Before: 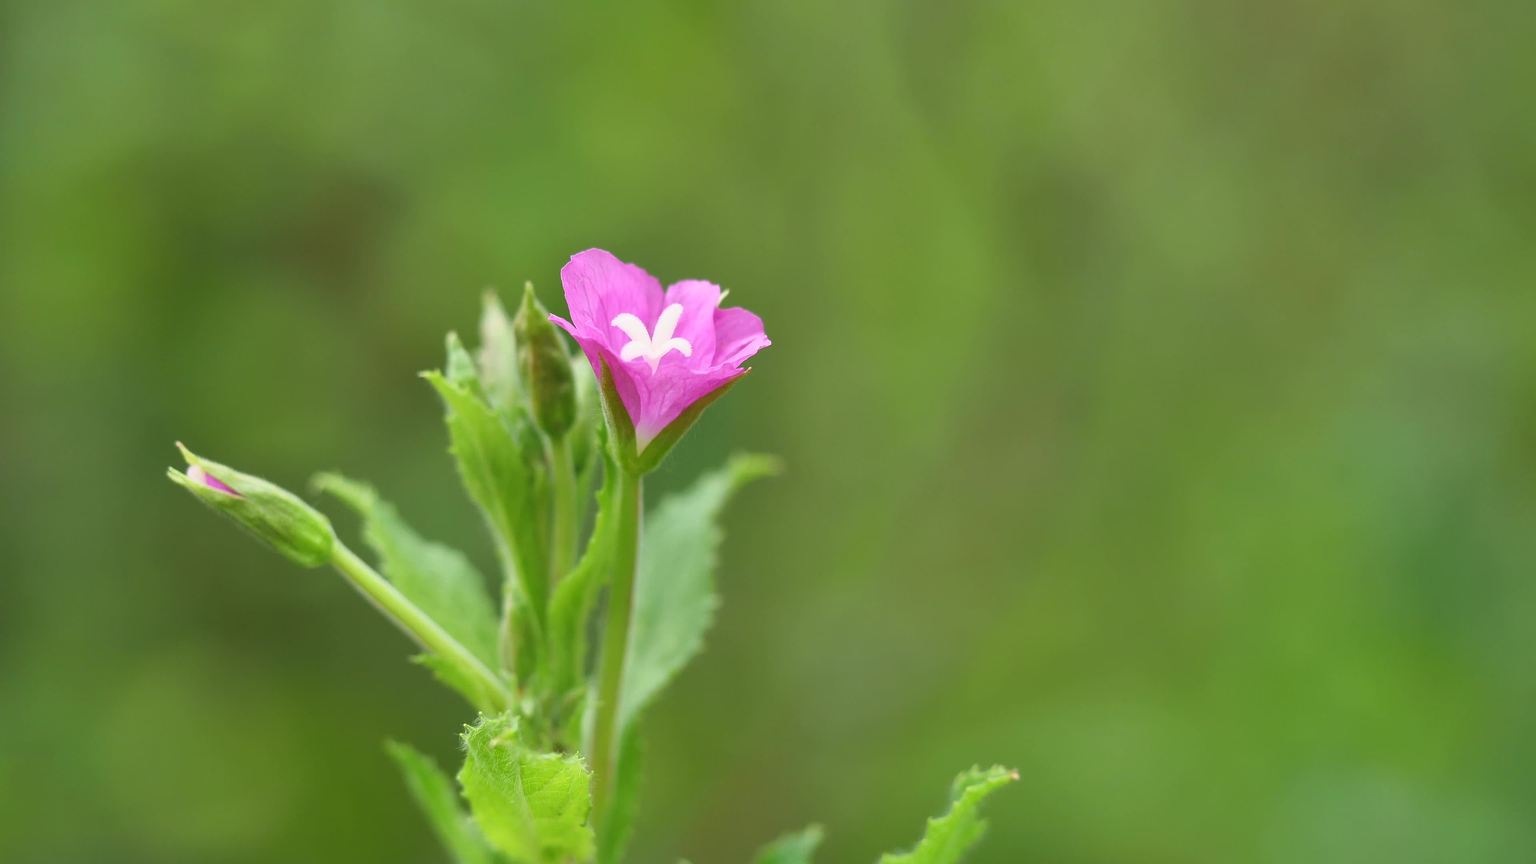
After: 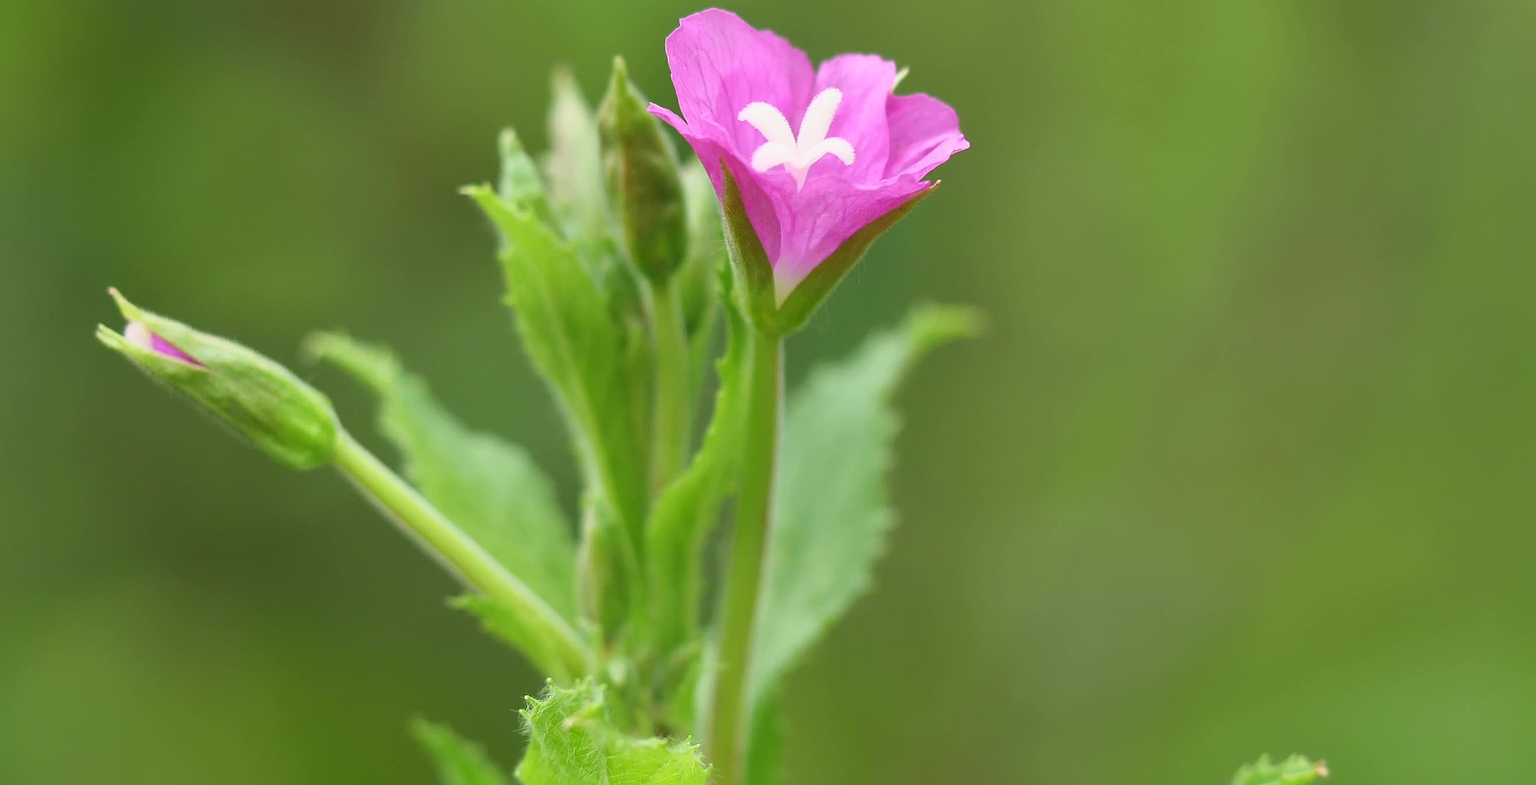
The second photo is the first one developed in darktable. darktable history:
crop: left 6.578%, top 28.137%, right 23.998%, bottom 8.859%
tone equalizer: edges refinement/feathering 500, mask exposure compensation -1.57 EV, preserve details guided filter
